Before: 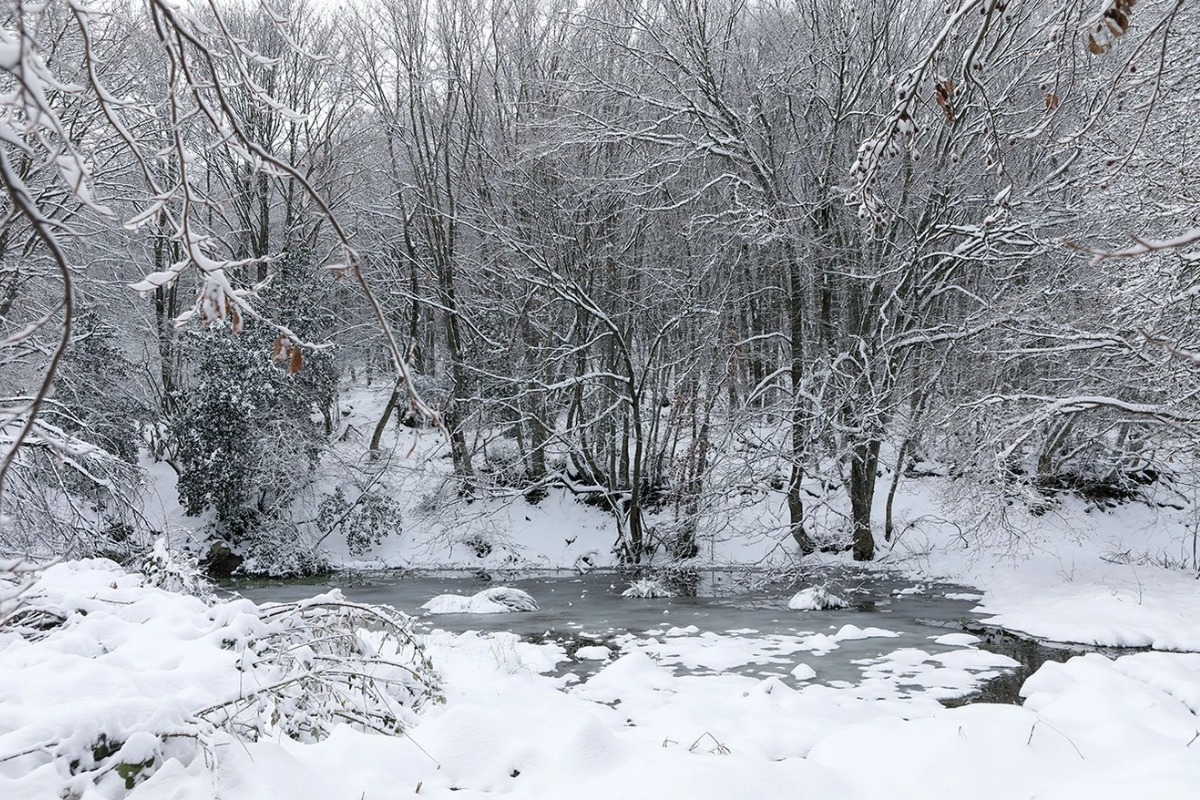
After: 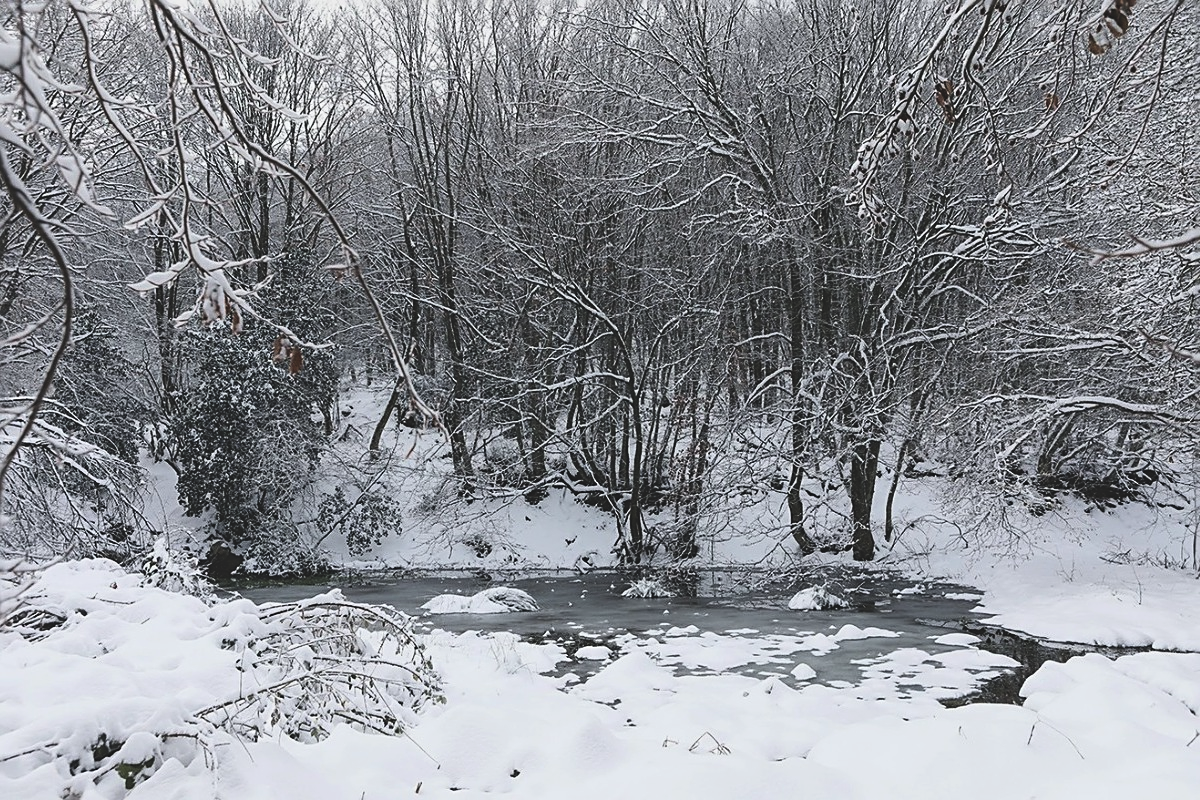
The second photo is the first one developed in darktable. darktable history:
sharpen: on, module defaults
exposure: black level correction -0.064, exposure -0.049 EV, compensate highlight preservation false
contrast brightness saturation: contrast 0.196, brightness -0.109, saturation 0.098
tone equalizer: -8 EV 0.226 EV, -7 EV 0.378 EV, -6 EV 0.43 EV, -5 EV 0.233 EV, -3 EV -0.246 EV, -2 EV -0.428 EV, -1 EV -0.399 EV, +0 EV -0.253 EV
